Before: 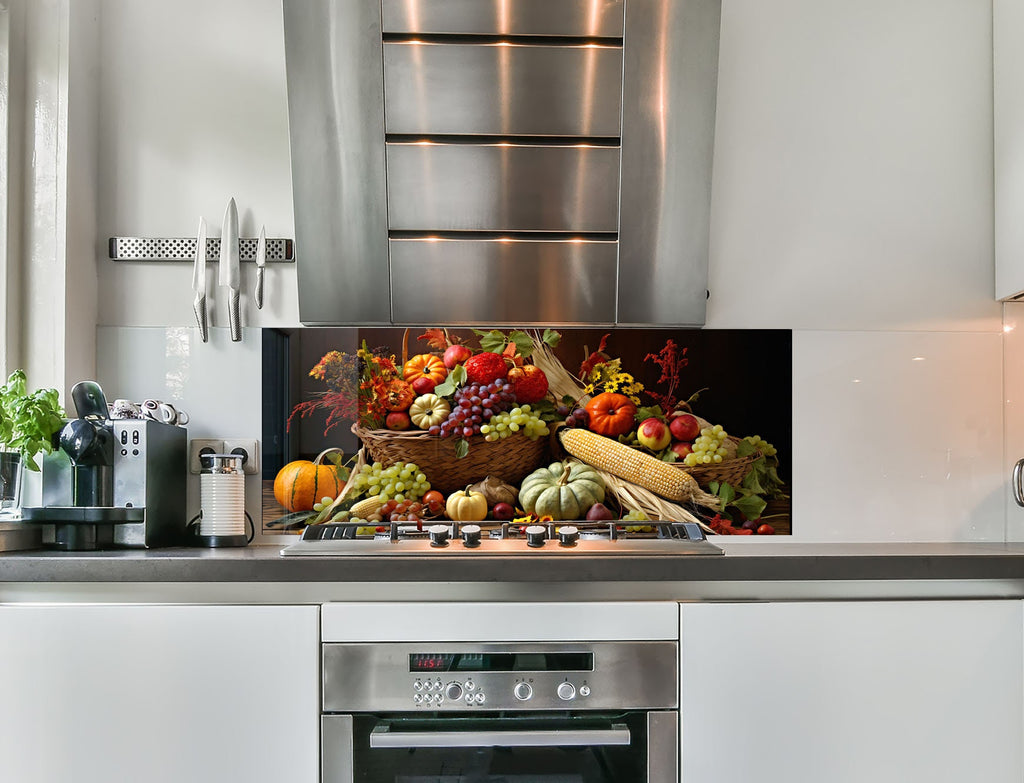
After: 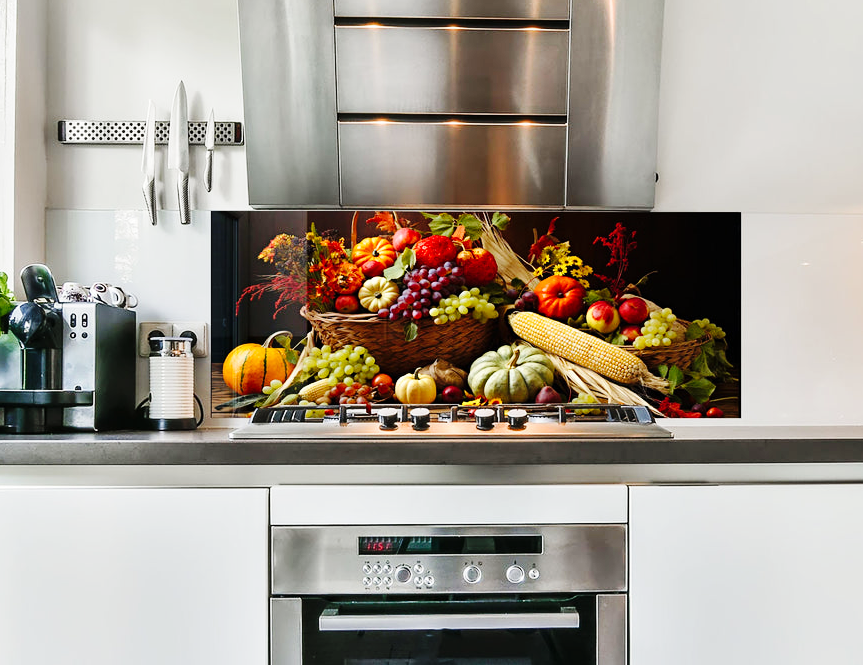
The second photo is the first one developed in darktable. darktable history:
crop and rotate: left 5.017%, top 15.04%, right 10.652%
base curve: curves: ch0 [(0, 0) (0.036, 0.025) (0.121, 0.166) (0.206, 0.329) (0.605, 0.79) (1, 1)], preserve colors none
